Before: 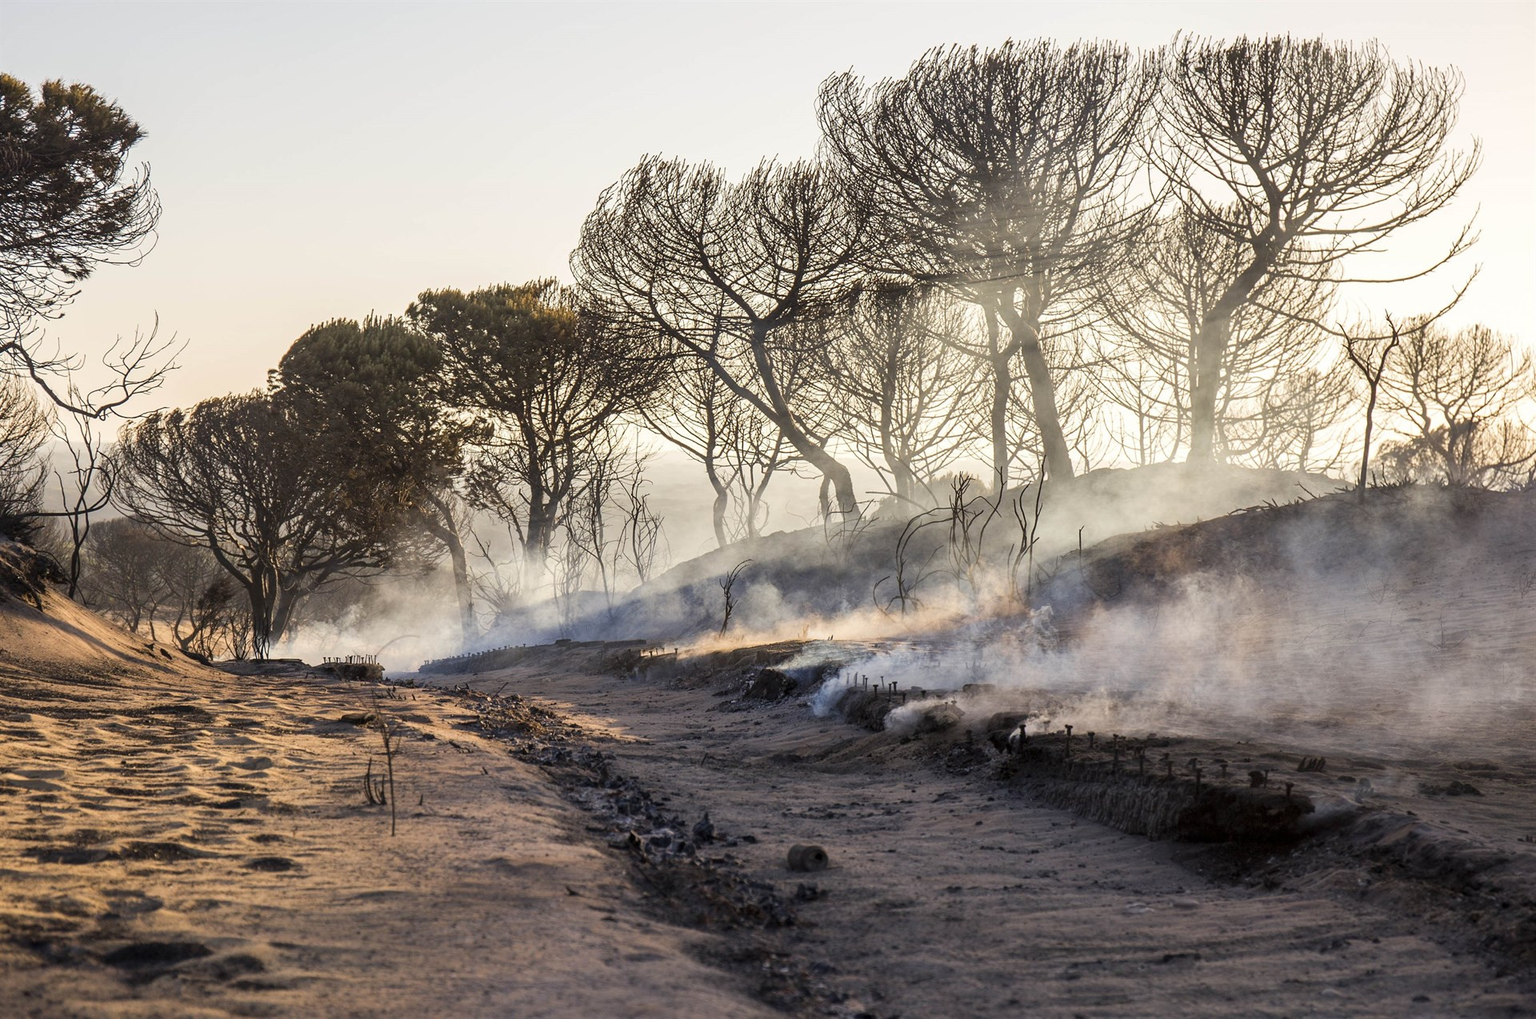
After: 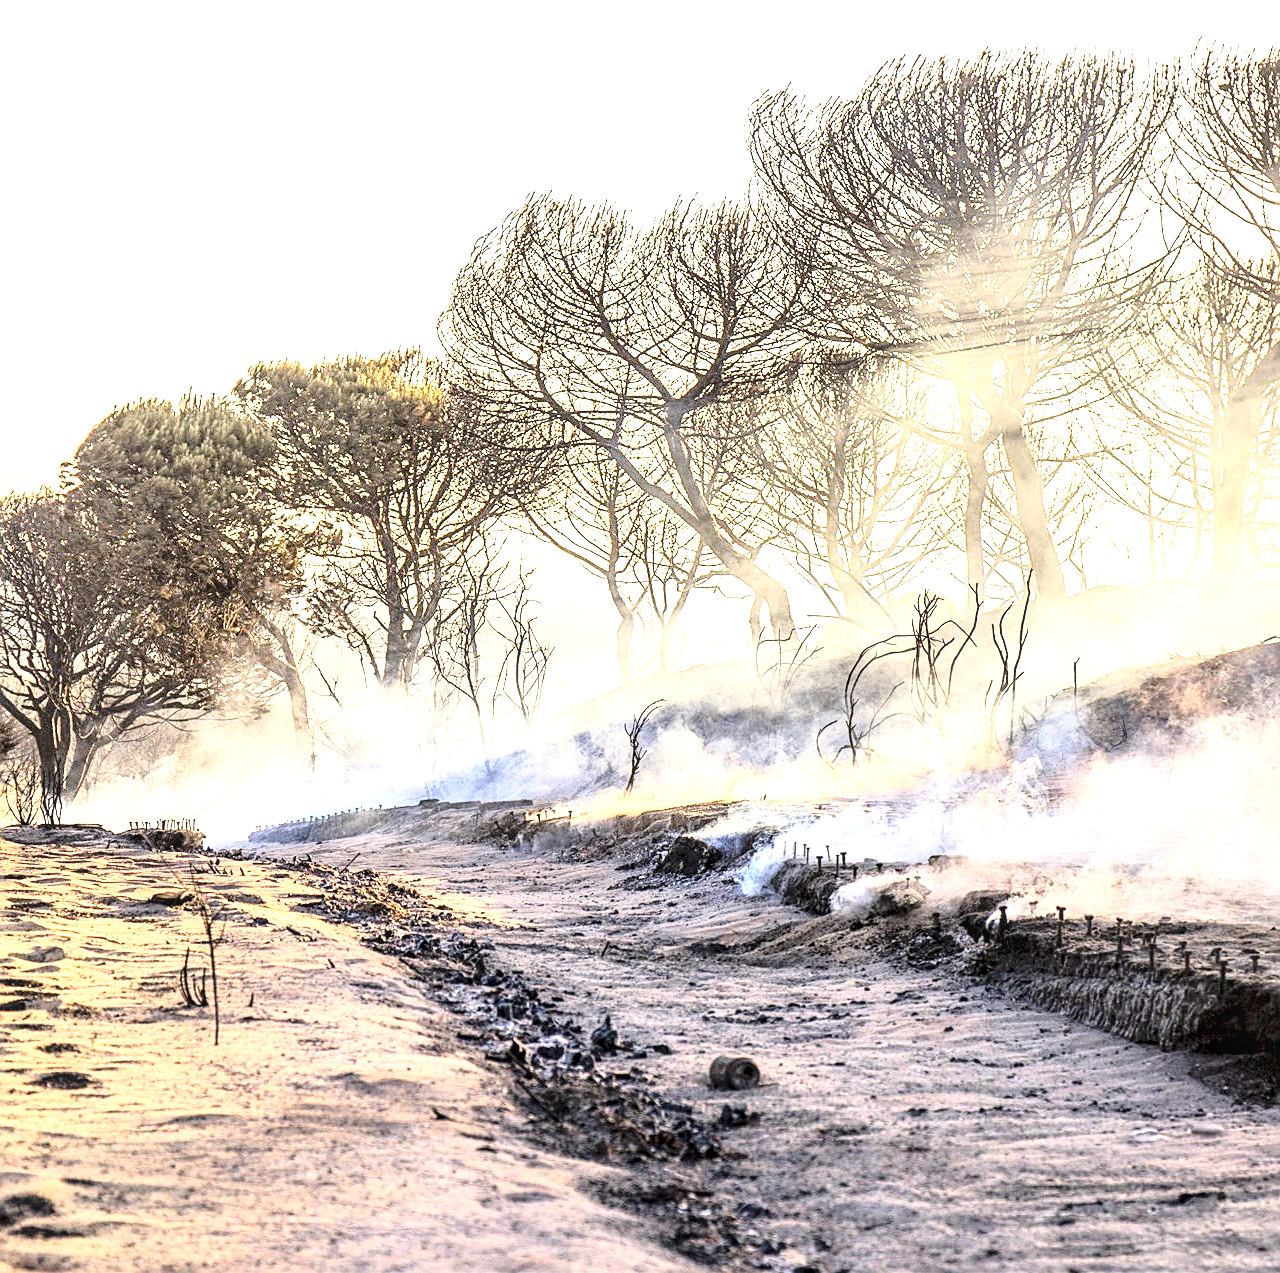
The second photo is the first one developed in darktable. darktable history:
local contrast: on, module defaults
sharpen: on, module defaults
base curve: curves: ch0 [(0, 0) (0.028, 0.03) (0.121, 0.232) (0.46, 0.748) (0.859, 0.968) (1, 1)]
exposure: black level correction 0.001, exposure 1.714 EV, compensate exposure bias true, compensate highlight preservation false
contrast equalizer: y [[0.601, 0.6, 0.598, 0.598, 0.6, 0.601], [0.5 ×6], [0.5 ×6], [0 ×6], [0 ×6]], mix 0.538
crop and rotate: left 14.348%, right 18.939%
